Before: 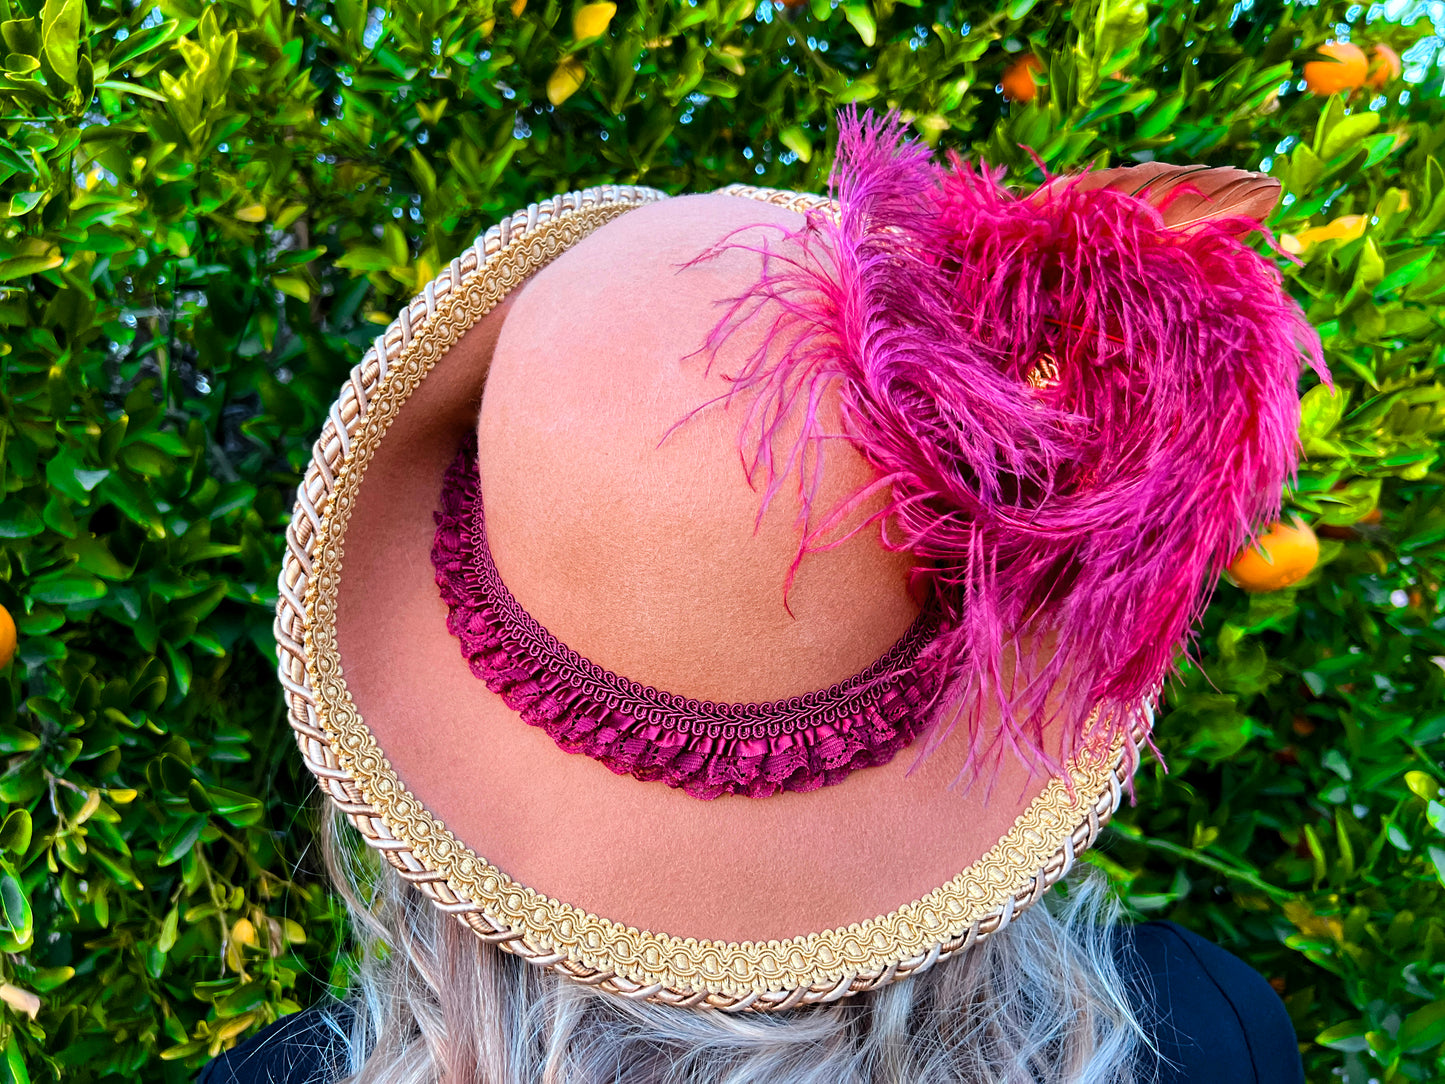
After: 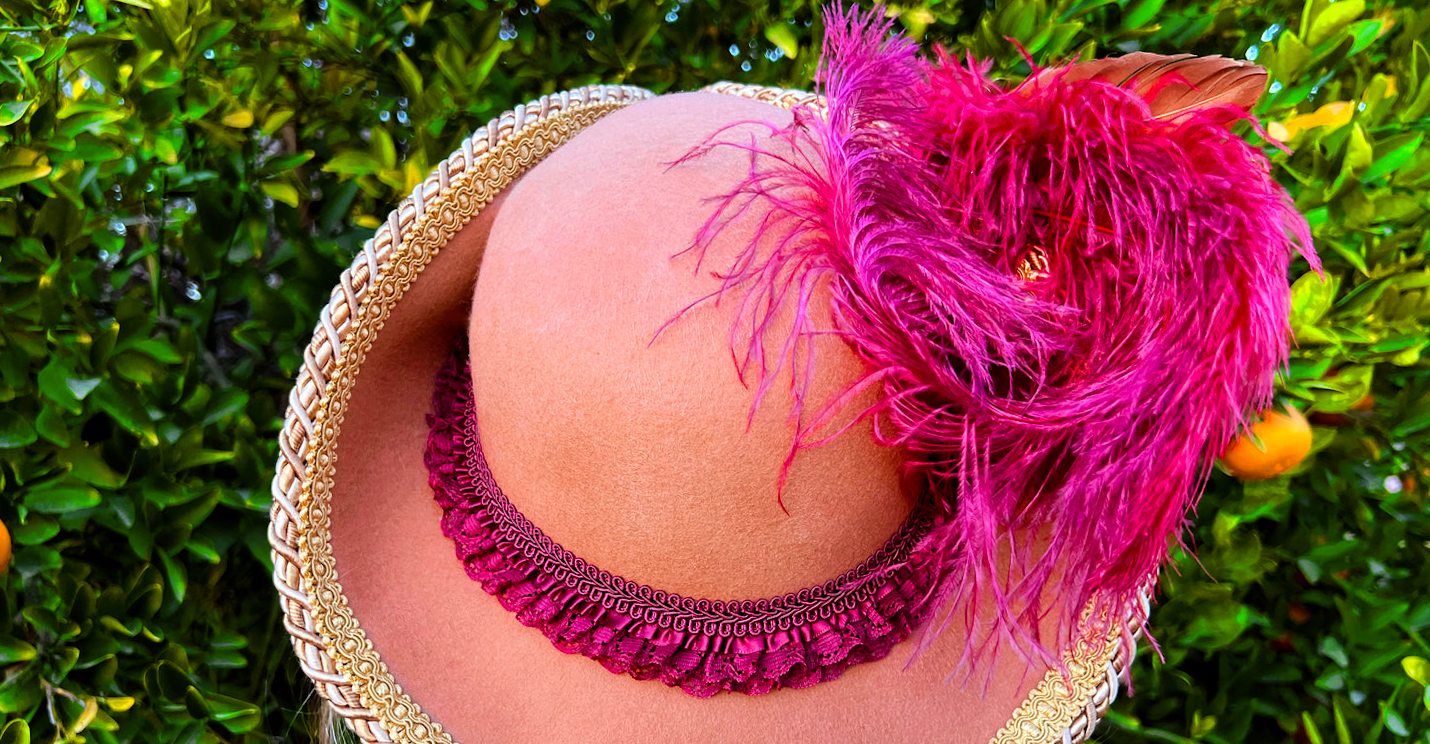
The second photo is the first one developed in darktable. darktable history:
rgb levels: mode RGB, independent channels, levels [[0, 0.5, 1], [0, 0.521, 1], [0, 0.536, 1]]
crop and rotate: top 8.293%, bottom 20.996%
rotate and perspective: rotation -1°, crop left 0.011, crop right 0.989, crop top 0.025, crop bottom 0.975
